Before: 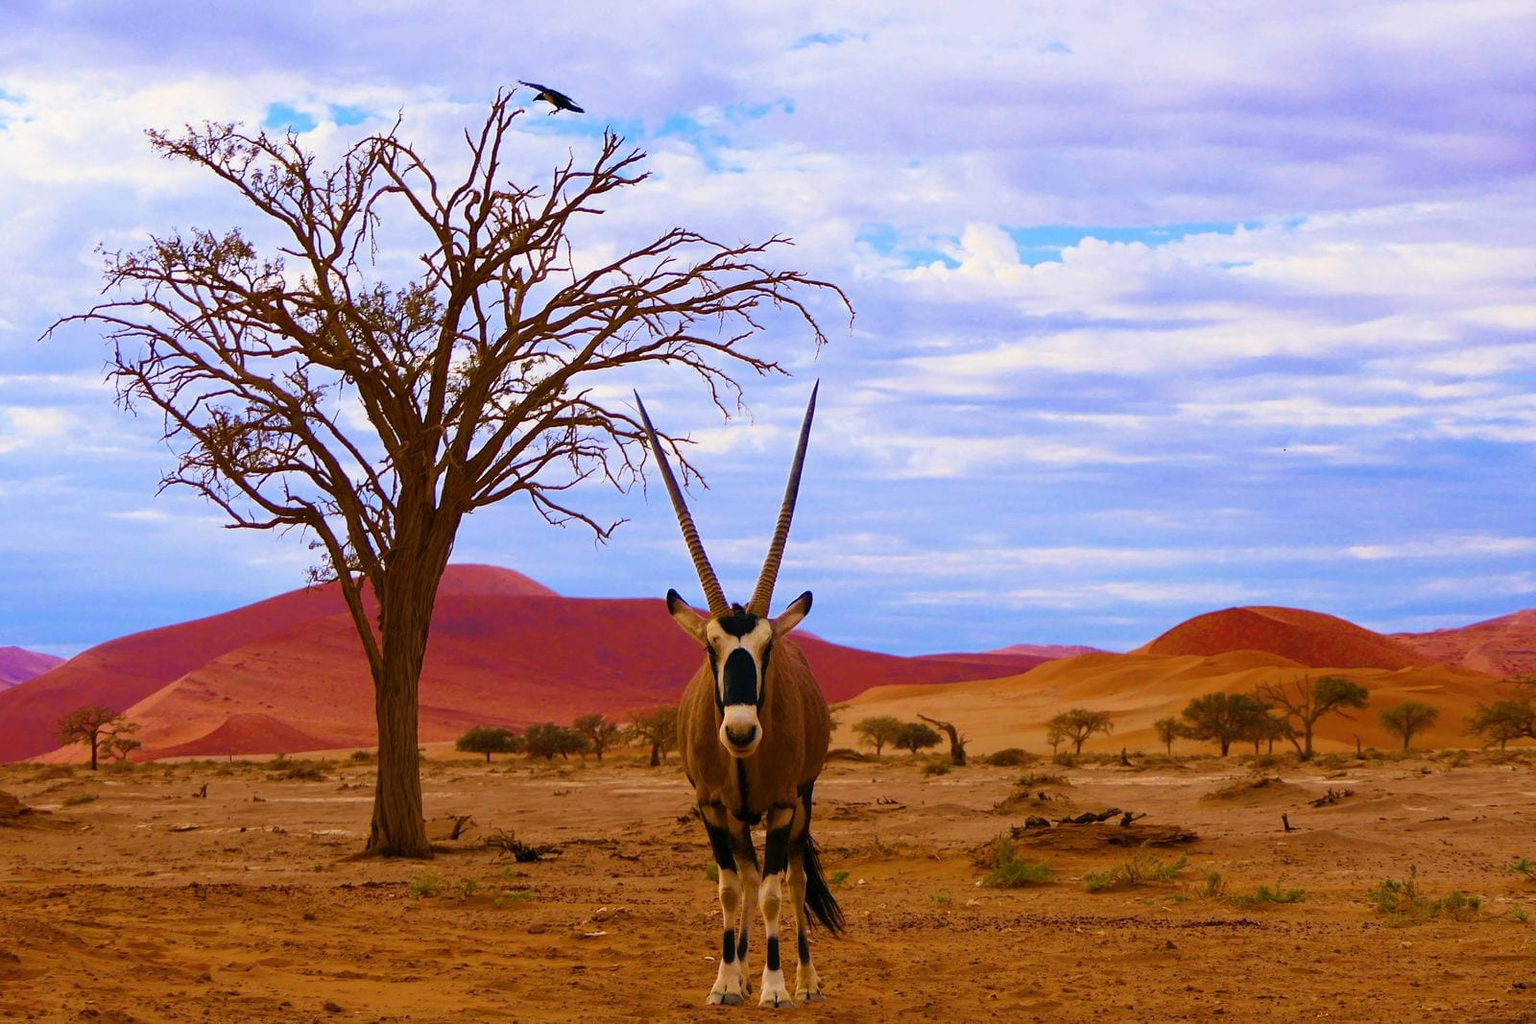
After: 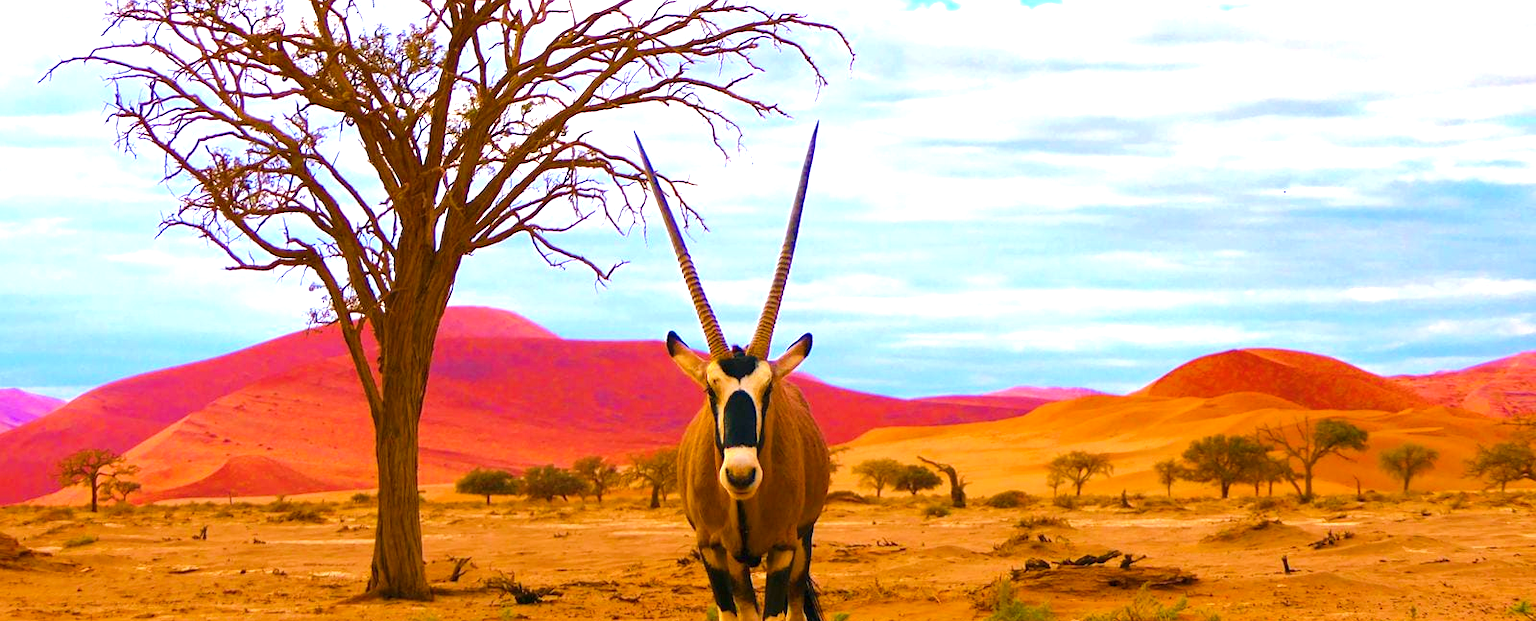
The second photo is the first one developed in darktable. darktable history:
color balance rgb: perceptual saturation grading › global saturation 0.709%, perceptual brilliance grading › mid-tones 9.564%, perceptual brilliance grading › shadows 15.322%, global vibrance 34.868%
crop and rotate: top 25.253%, bottom 14.025%
exposure: black level correction 0, exposure 1 EV, compensate highlight preservation false
